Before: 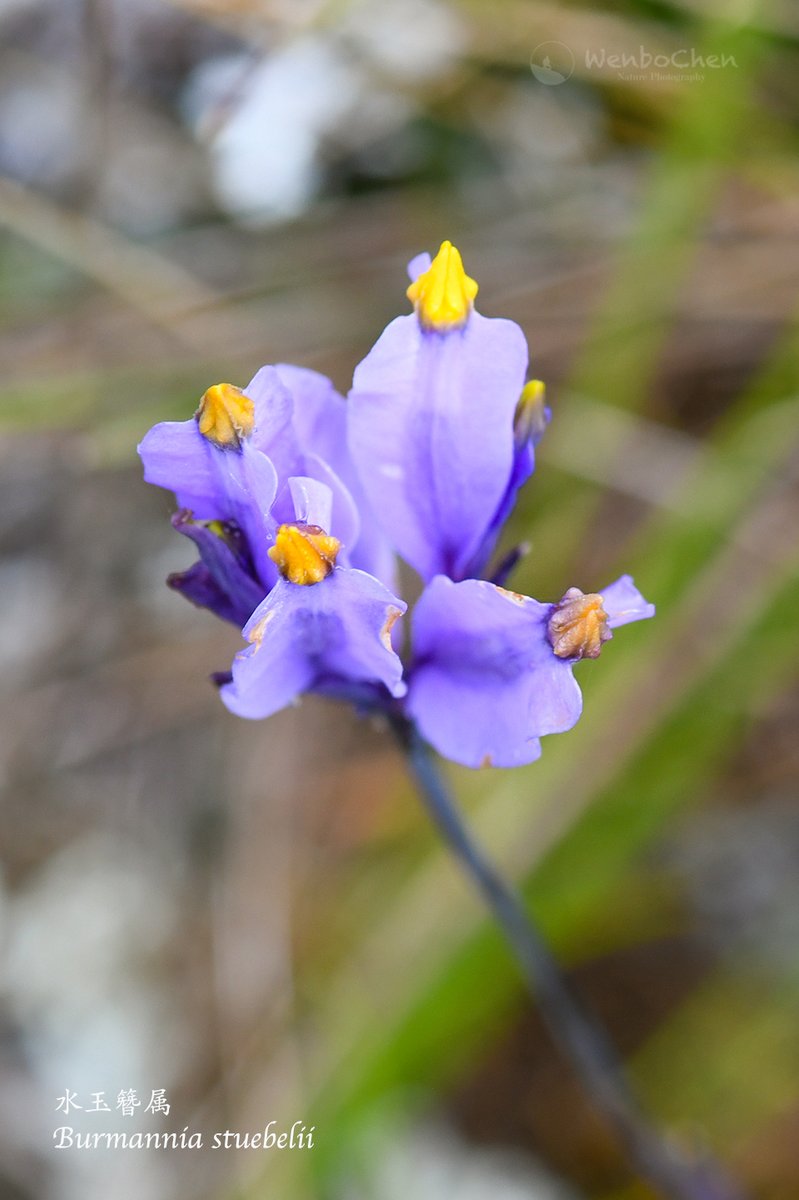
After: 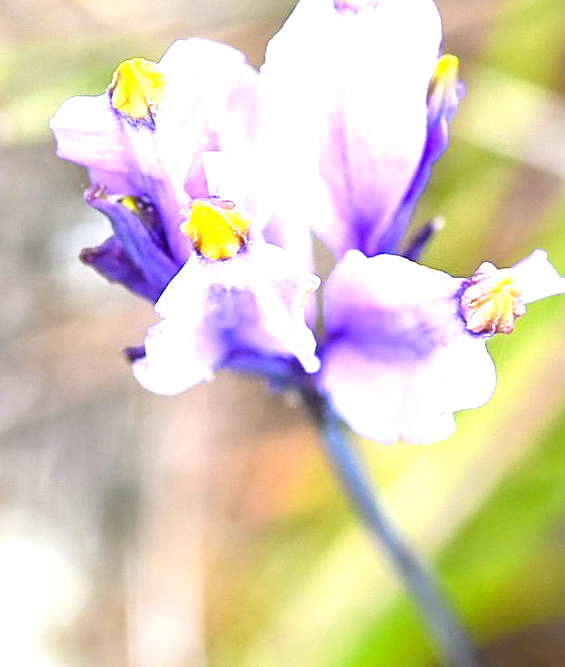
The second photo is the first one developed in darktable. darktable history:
sharpen: on, module defaults
crop: left 11%, top 27.124%, right 18.24%, bottom 17.249%
exposure: black level correction 0.001, exposure 1.636 EV, compensate highlight preservation false
